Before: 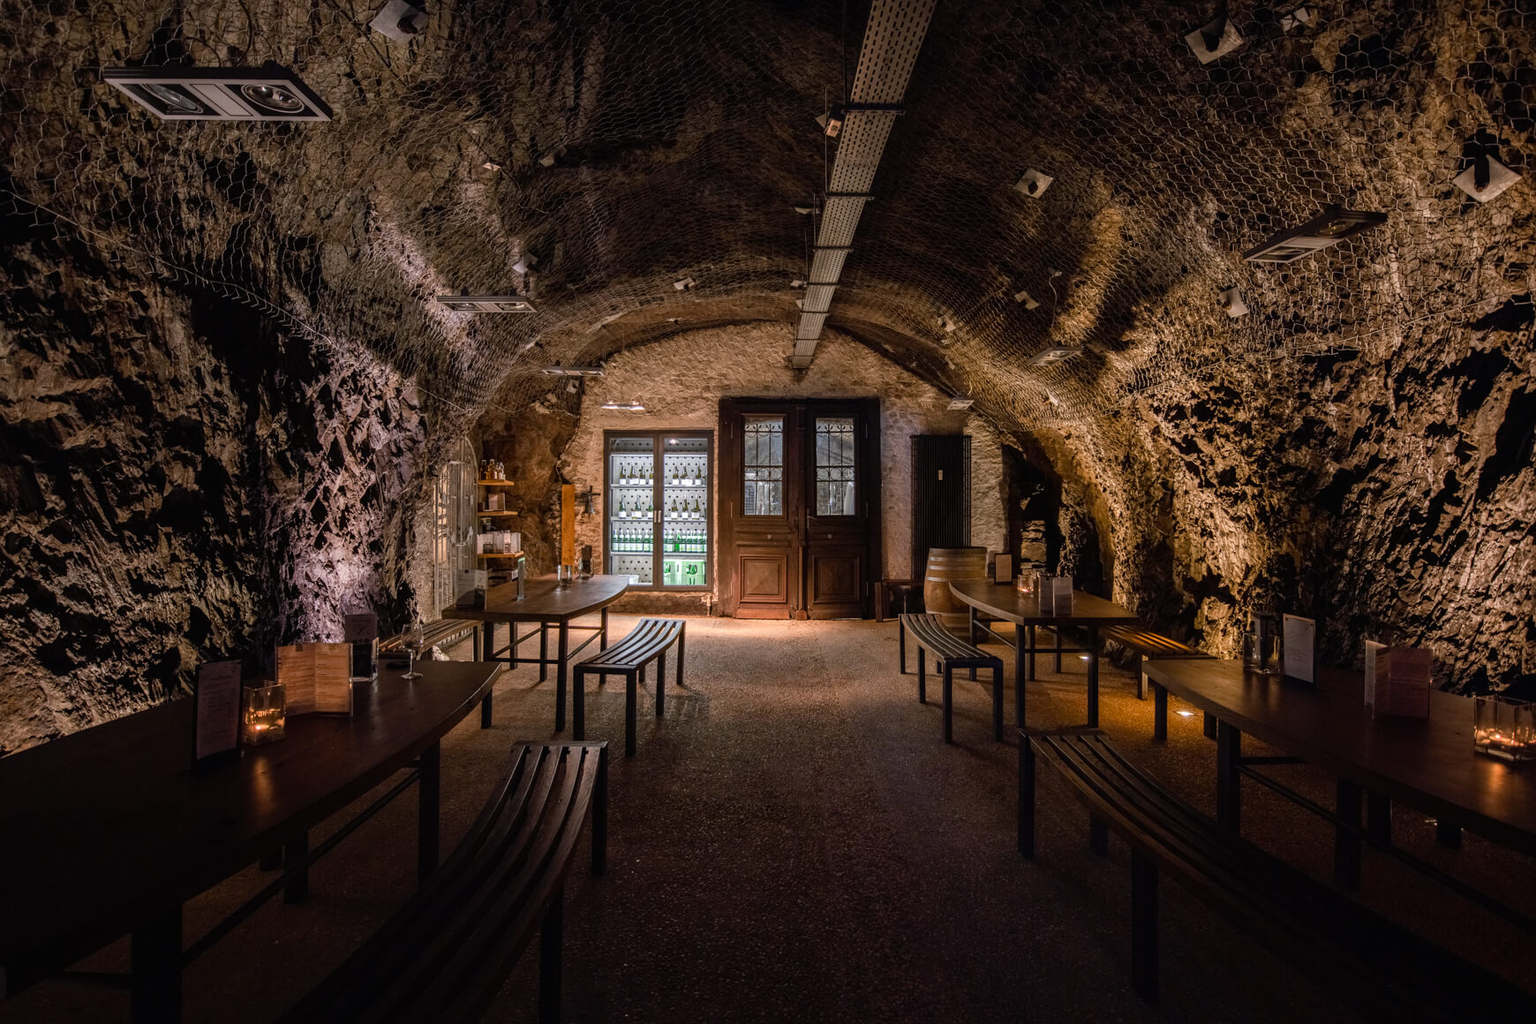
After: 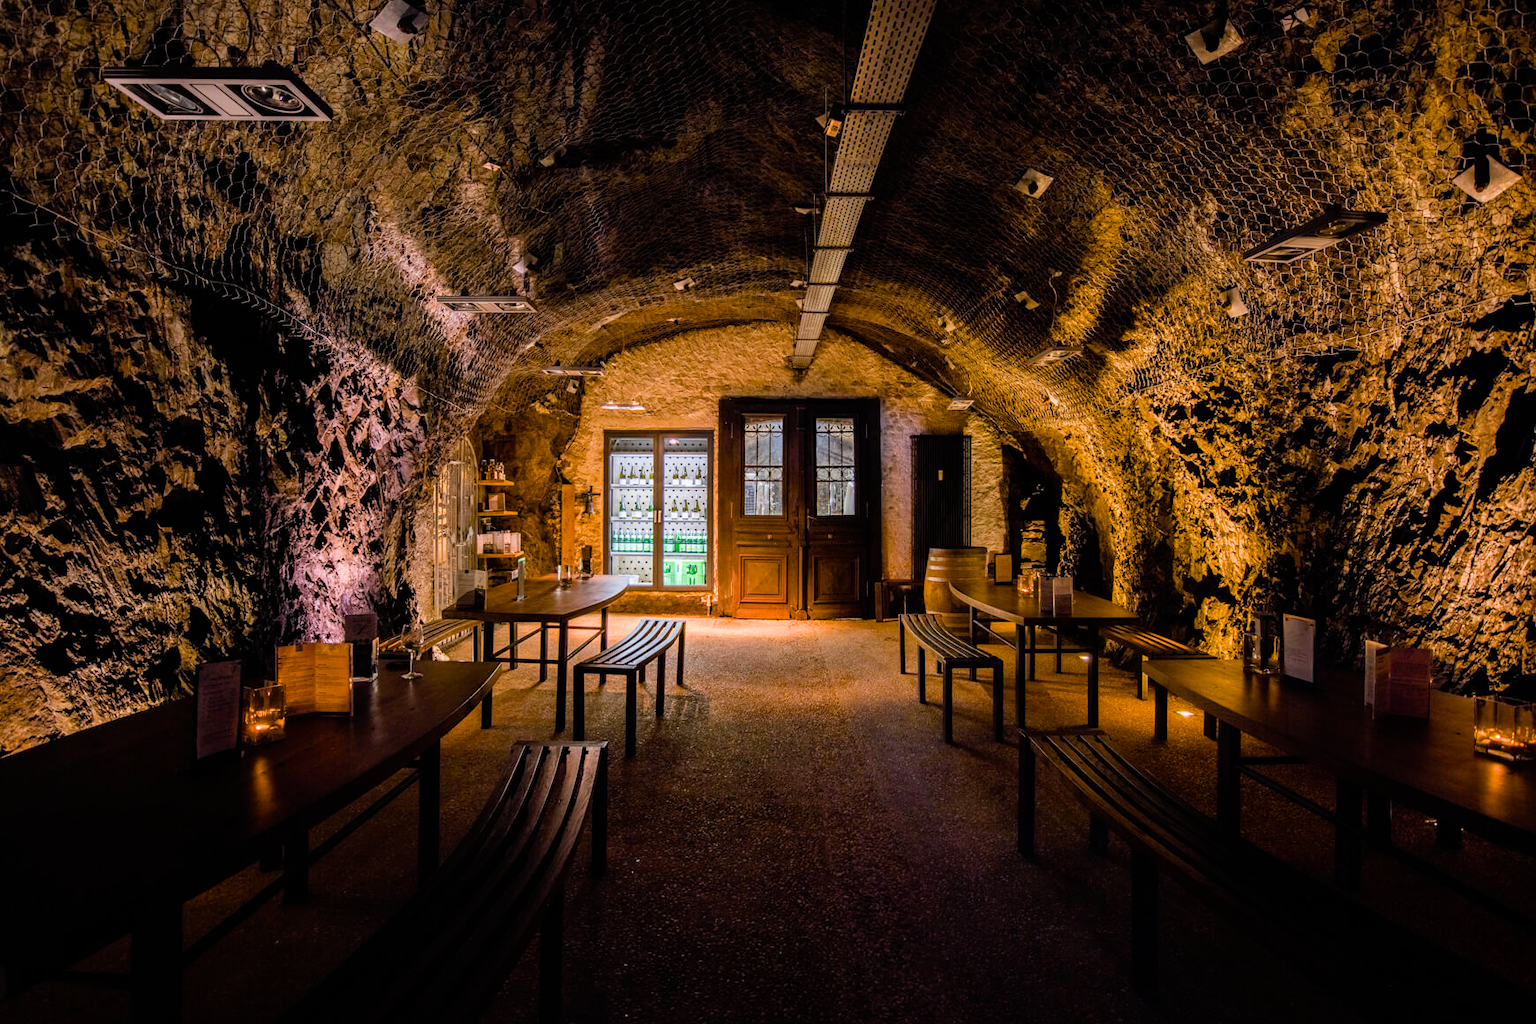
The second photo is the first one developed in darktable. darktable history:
filmic rgb: black relative exposure -7.65 EV, white relative exposure 4.56 EV, hardness 3.61, color science v6 (2022)
color balance rgb: linear chroma grading › global chroma 10%, perceptual saturation grading › global saturation 40%, perceptual brilliance grading › global brilliance 30%, global vibrance 20%
